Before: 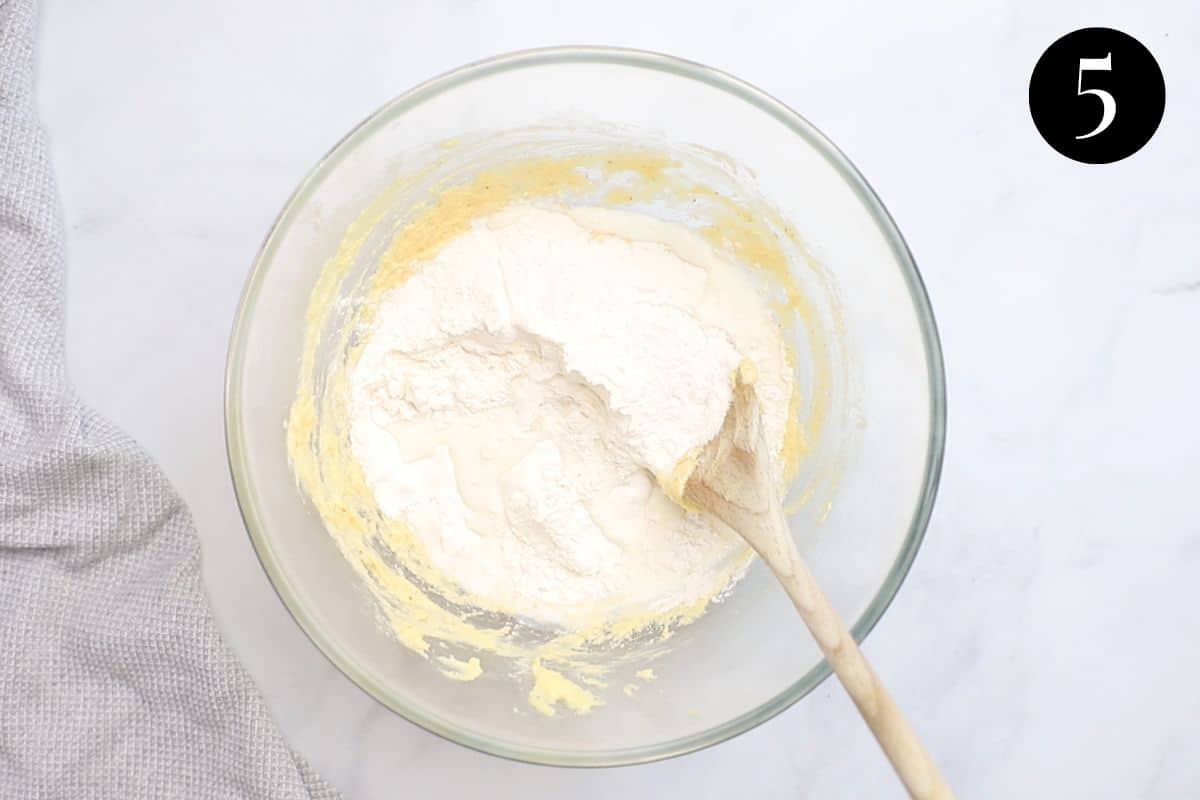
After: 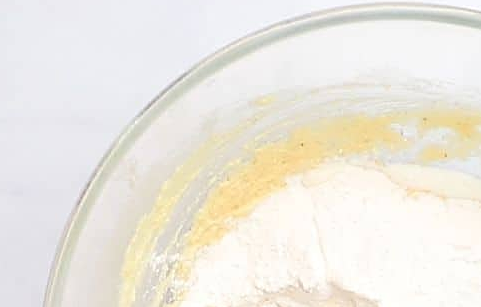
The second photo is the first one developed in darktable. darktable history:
crop: left 15.492%, top 5.428%, right 44.39%, bottom 56.167%
exposure: exposure -0.001 EV, compensate exposure bias true, compensate highlight preservation false
sharpen: on, module defaults
